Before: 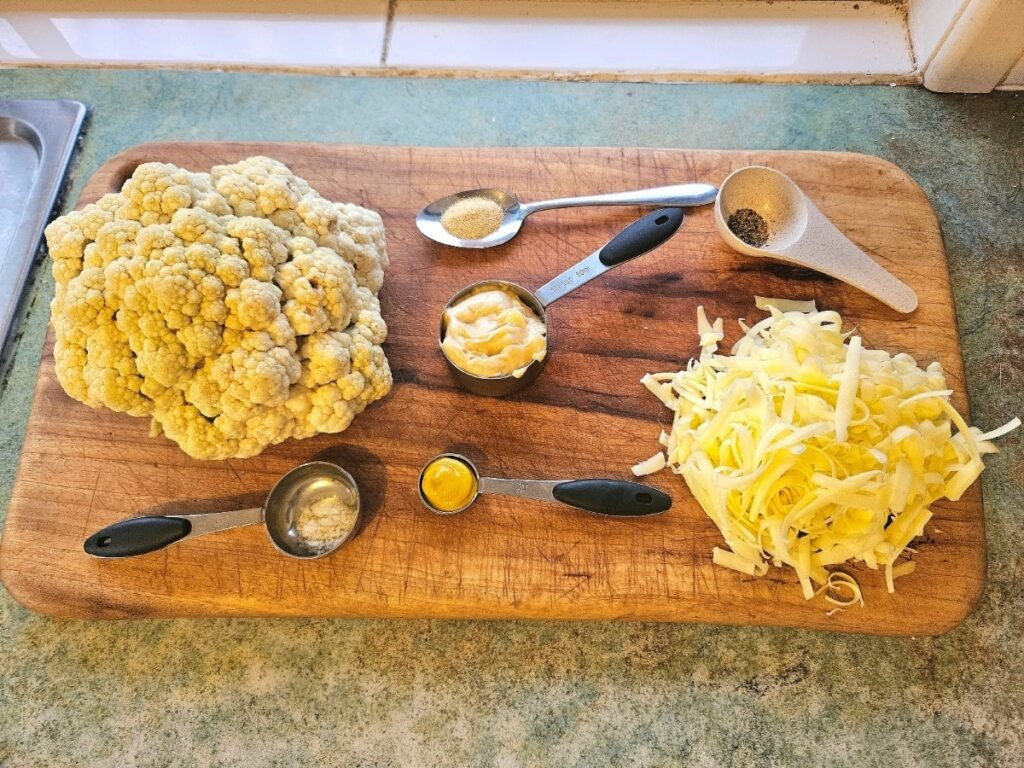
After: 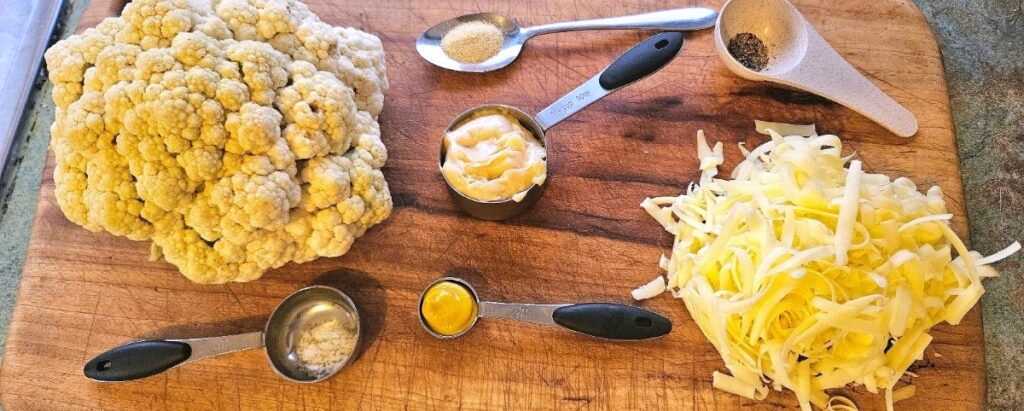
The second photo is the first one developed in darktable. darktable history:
white balance: red 1.004, blue 1.096
crop and rotate: top 23.043%, bottom 23.437%
